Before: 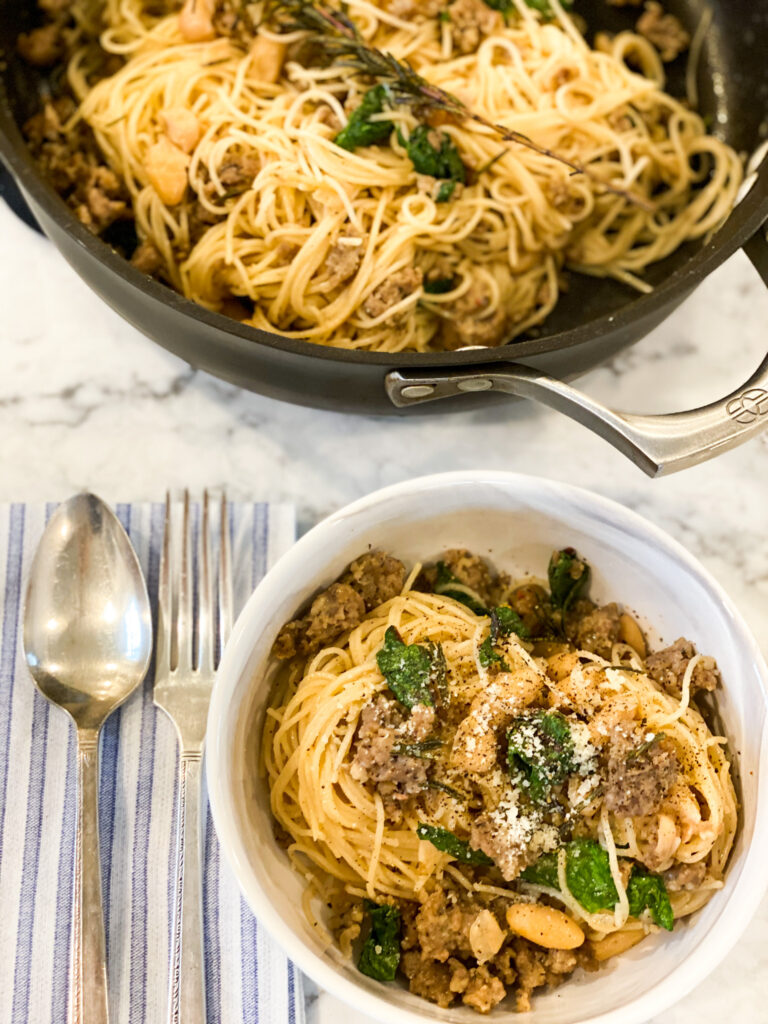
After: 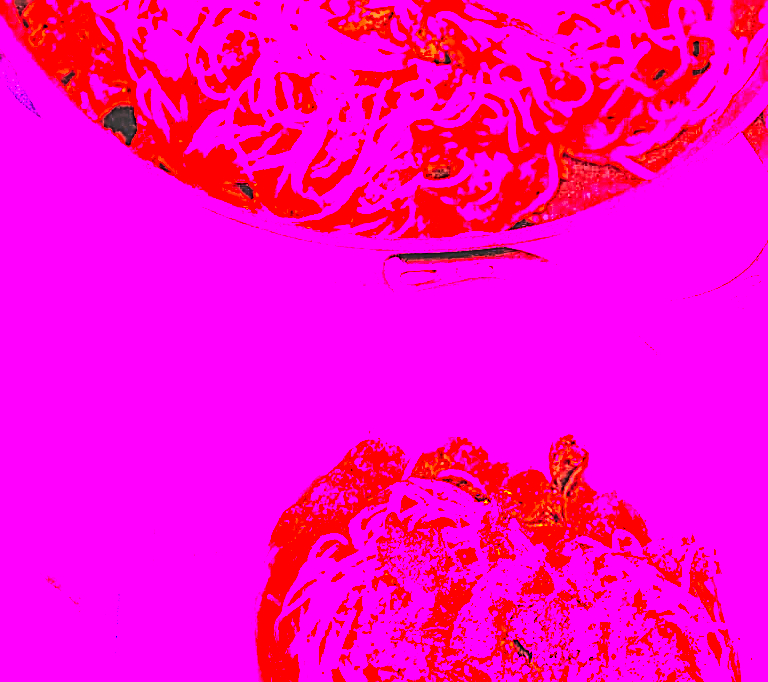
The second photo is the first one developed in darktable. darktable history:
white balance: red 8, blue 8
tone equalizer: -8 EV -0.75 EV, -7 EV -0.7 EV, -6 EV -0.6 EV, -5 EV -0.4 EV, -3 EV 0.4 EV, -2 EV 0.6 EV, -1 EV 0.7 EV, +0 EV 0.75 EV, edges refinement/feathering 500, mask exposure compensation -1.57 EV, preserve details no
exposure: black level correction -0.062, exposure -0.05 EV, compensate highlight preservation false
crop: top 11.166%, bottom 22.168%
local contrast: mode bilateral grid, contrast 20, coarseness 3, detail 300%, midtone range 0.2
color balance rgb: perceptual saturation grading › global saturation 25%, global vibrance 20%
sharpen: on, module defaults
